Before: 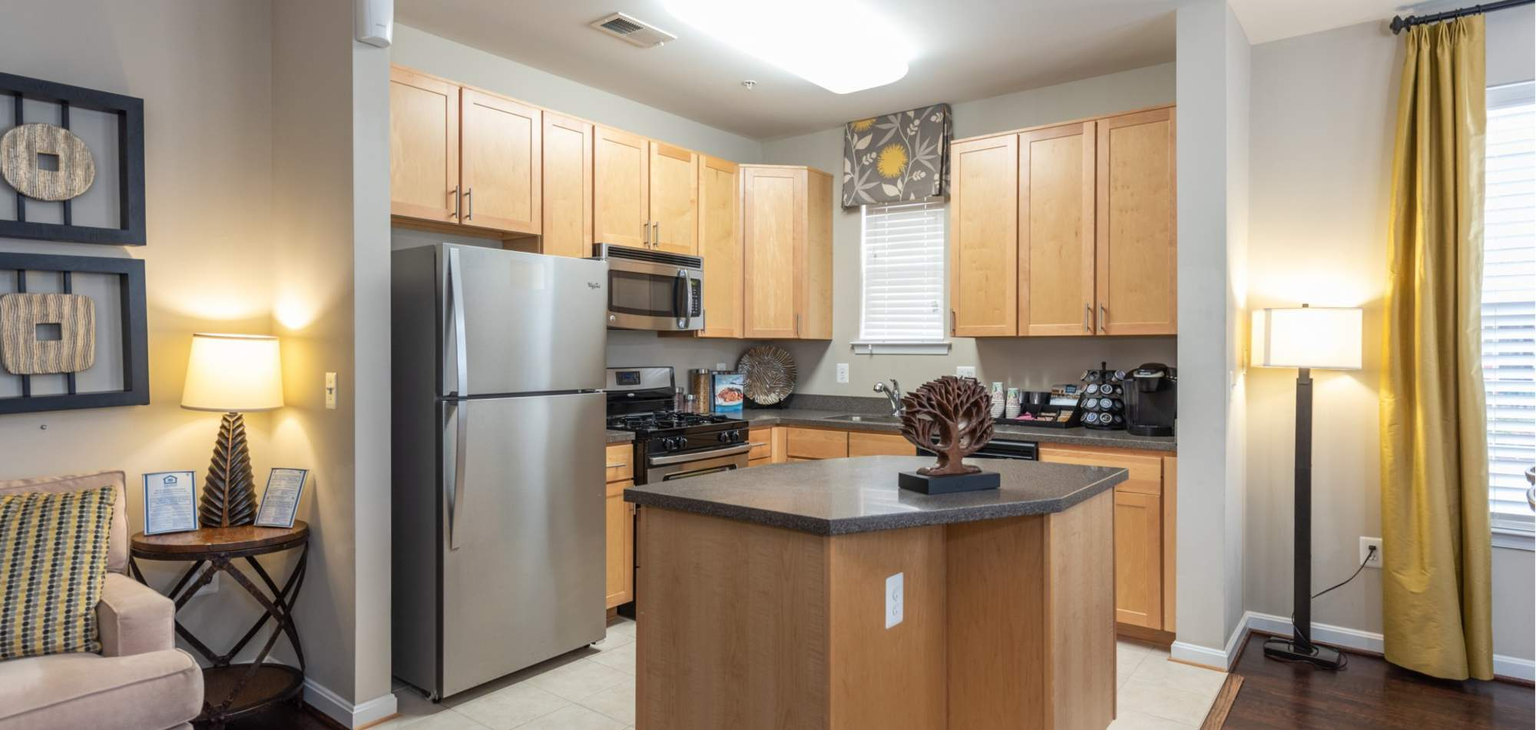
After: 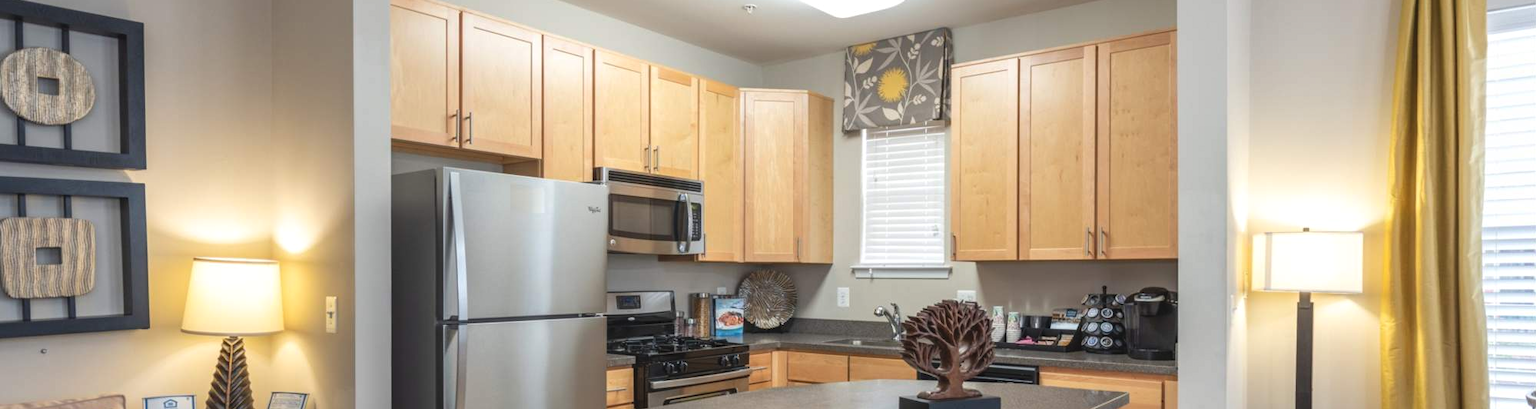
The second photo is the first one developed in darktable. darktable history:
exposure: black level correction -0.005, exposure 0.054 EV, compensate highlight preservation false
crop and rotate: top 10.605%, bottom 33.274%
